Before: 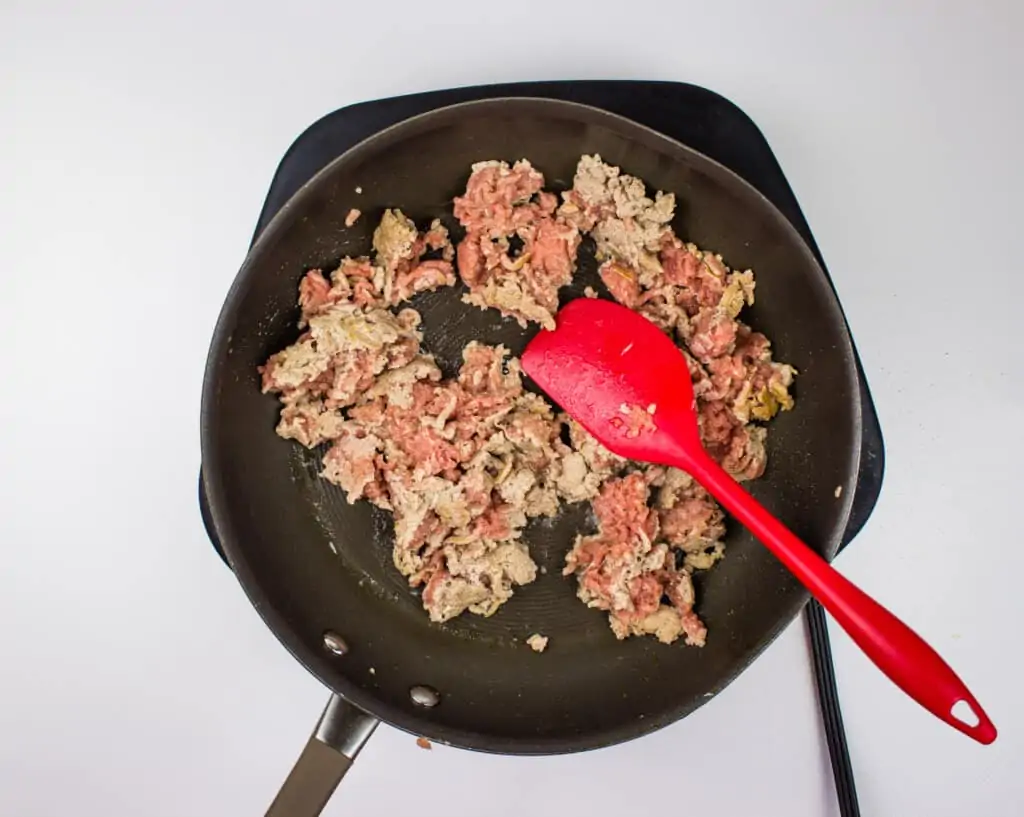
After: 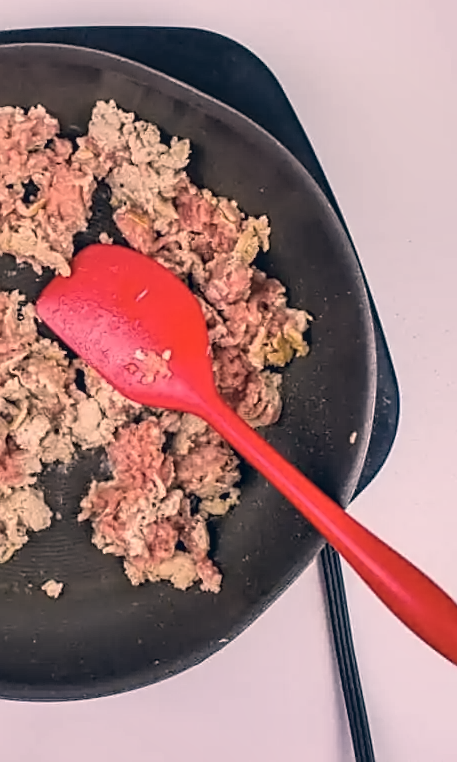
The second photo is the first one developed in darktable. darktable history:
local contrast: detail 110%
color correction: highlights a* 14.43, highlights b* 5.93, shadows a* -6.28, shadows b* -15.83, saturation 0.828
crop: left 47.383%, top 6.696%, right 7.931%
contrast brightness saturation: contrast 0.055, brightness 0.069, saturation 0.011
sharpen: on, module defaults
contrast equalizer: octaves 7, y [[0.5 ×6], [0.5 ×6], [0.5 ×6], [0 ×6], [0, 0.039, 0.251, 0.29, 0.293, 0.292]]
exposure: black level correction 0.001, compensate highlight preservation false
